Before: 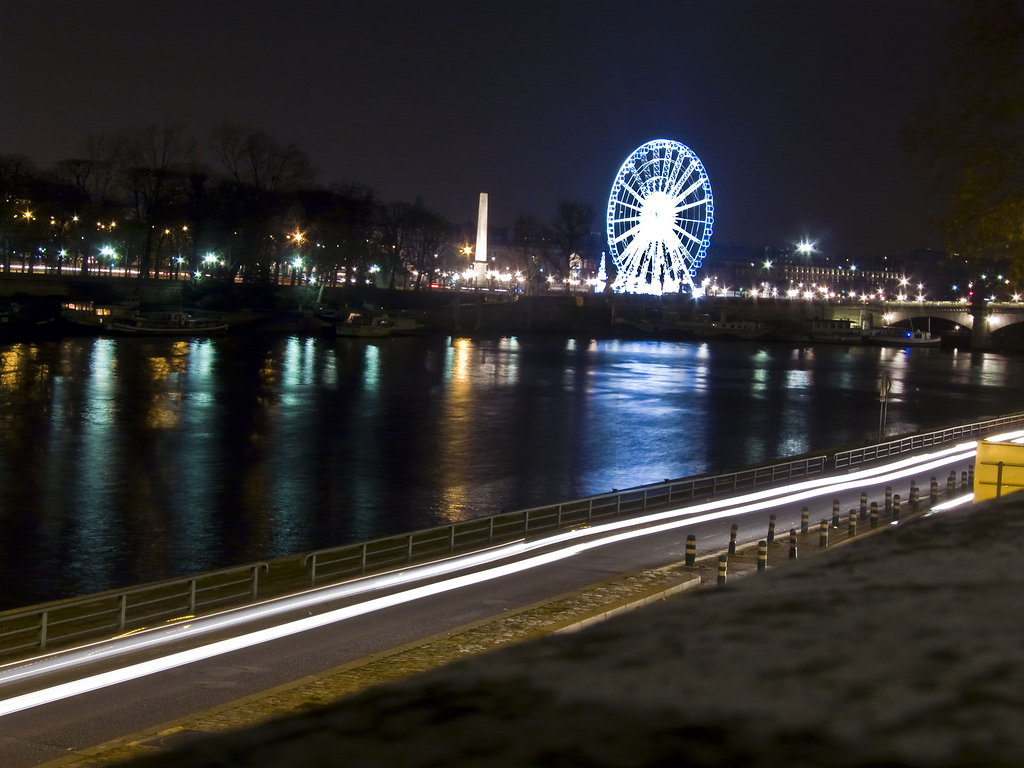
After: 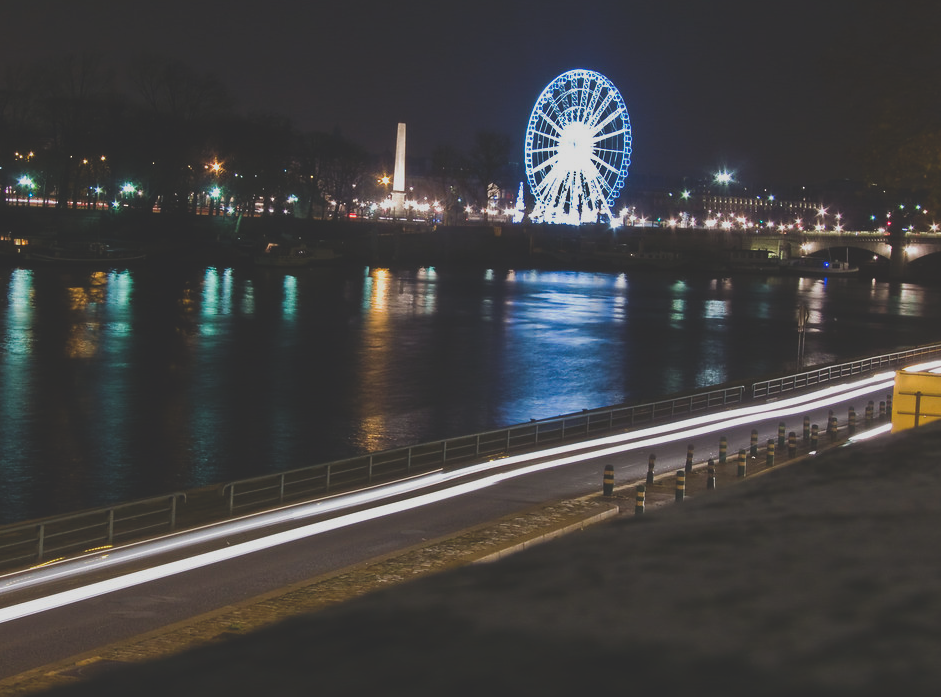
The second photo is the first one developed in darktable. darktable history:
crop and rotate: left 8.059%, top 9.143%
exposure: black level correction -0.037, exposure -0.496 EV, compensate highlight preservation false
sharpen: radius 2.883, amount 0.853, threshold 47.065
